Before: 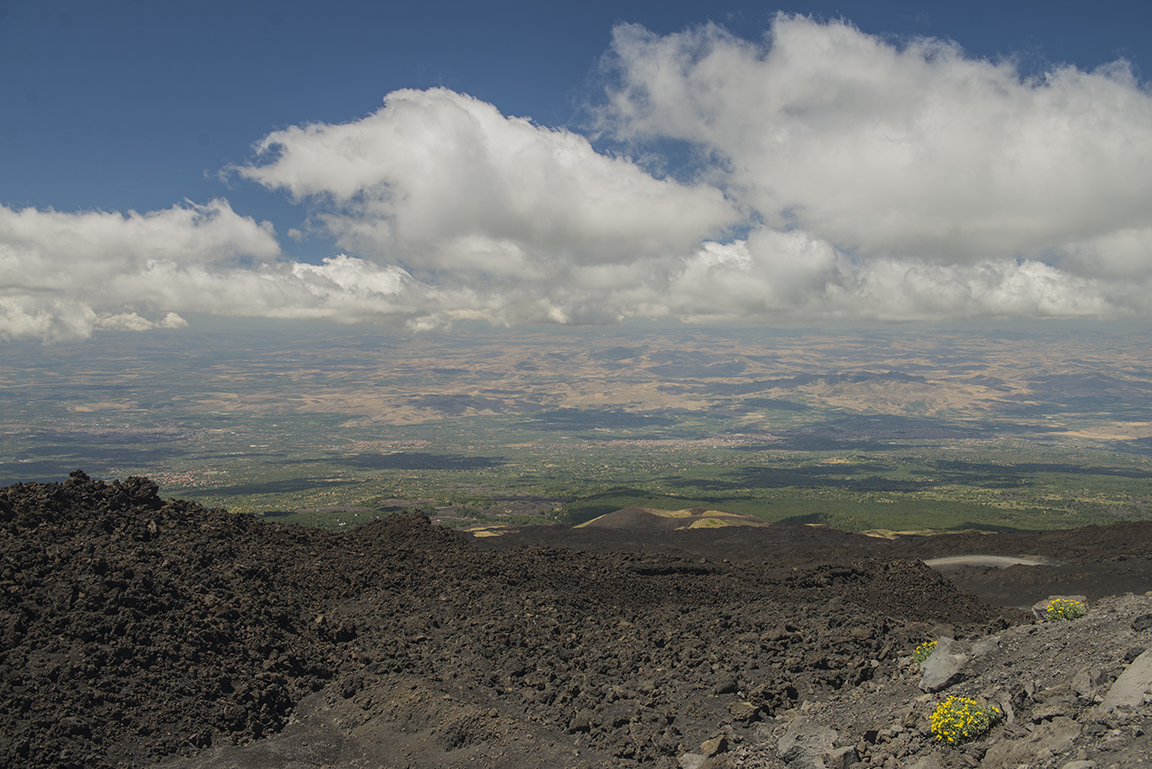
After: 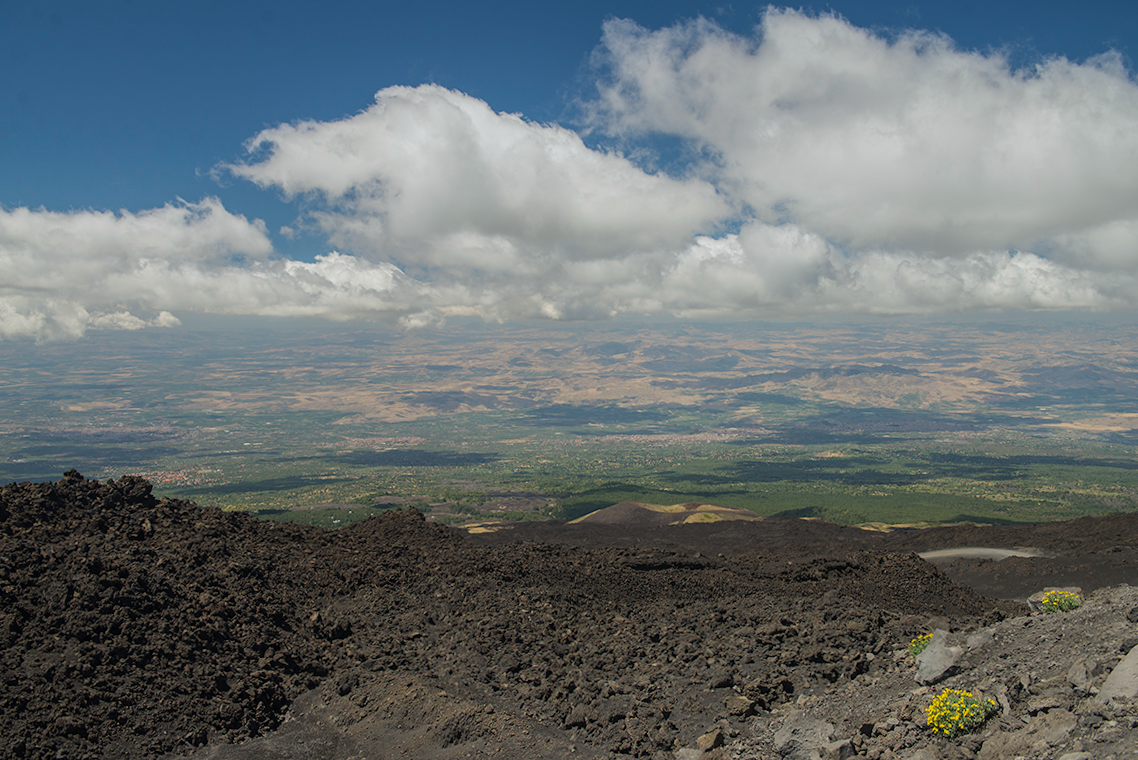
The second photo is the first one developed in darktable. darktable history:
white balance: red 0.982, blue 1.018
rotate and perspective: rotation -0.45°, automatic cropping original format, crop left 0.008, crop right 0.992, crop top 0.012, crop bottom 0.988
